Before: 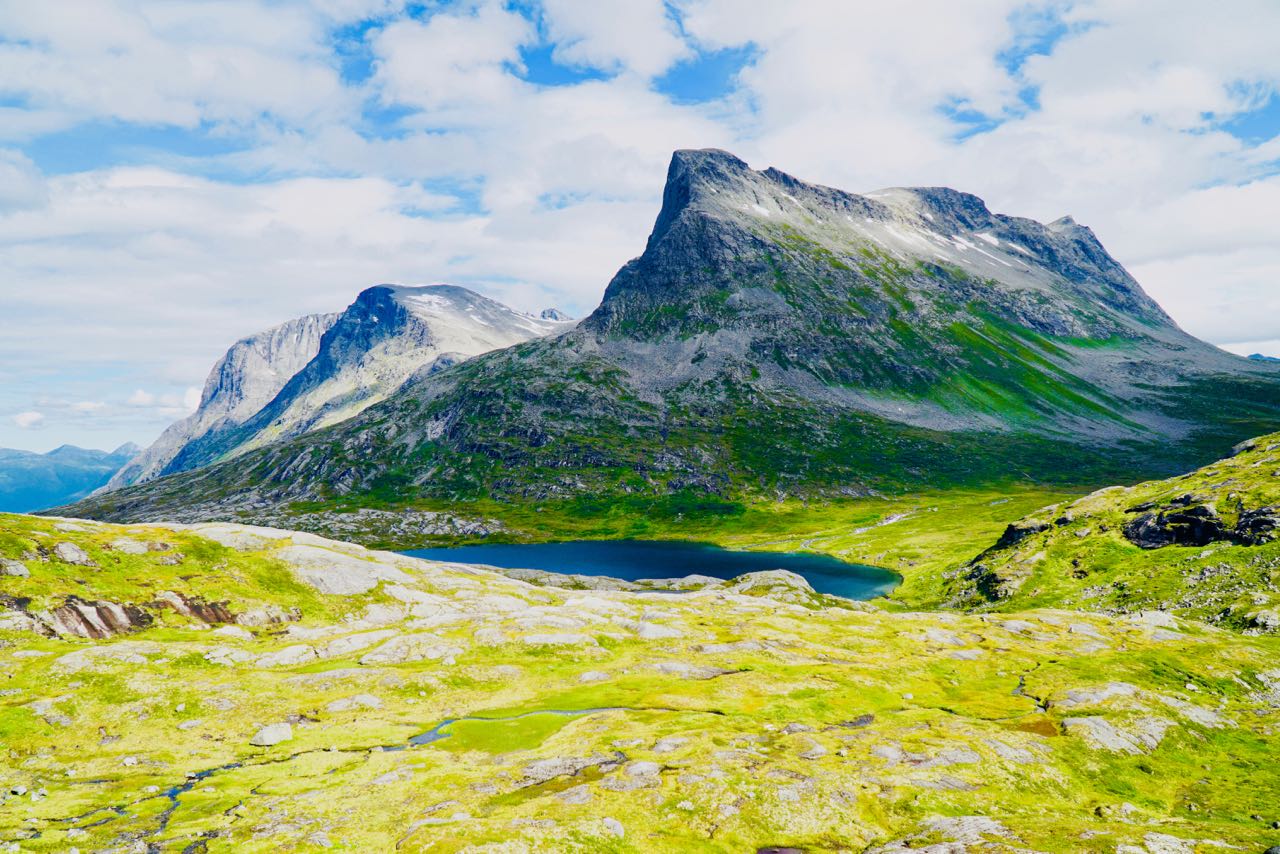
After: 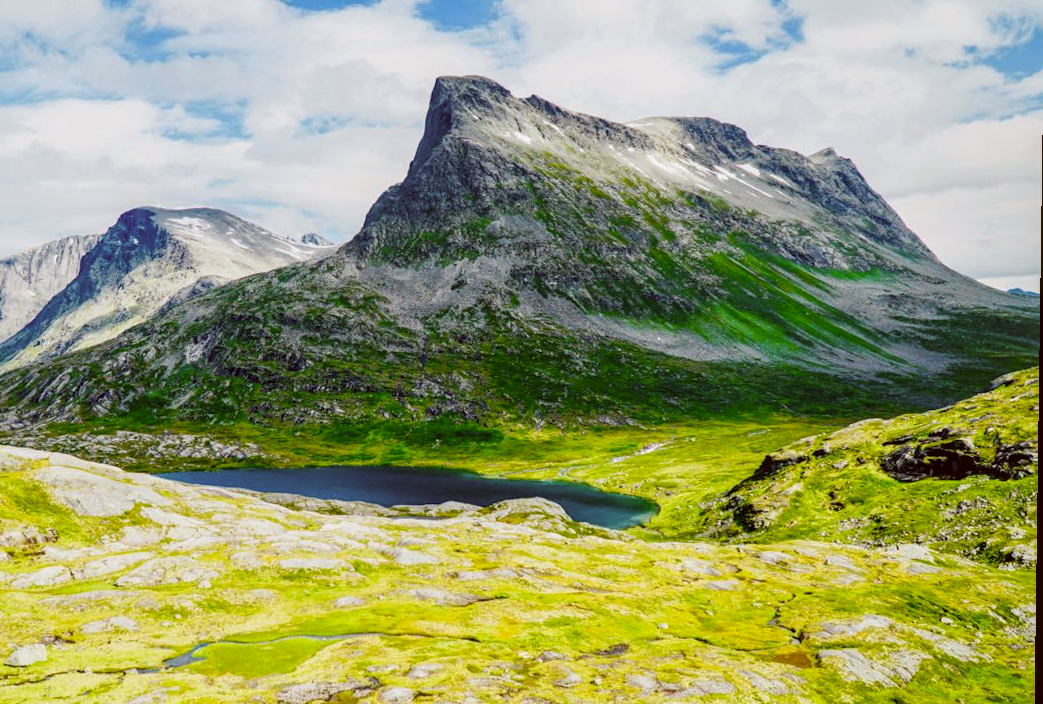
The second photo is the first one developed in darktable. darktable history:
color correction: highlights a* -0.482, highlights b* 0.161, shadows a* 4.66, shadows b* 20.72
rotate and perspective: rotation 0.8°, automatic cropping off
local contrast: detail 130%
crop: left 19.159%, top 9.58%, bottom 9.58%
